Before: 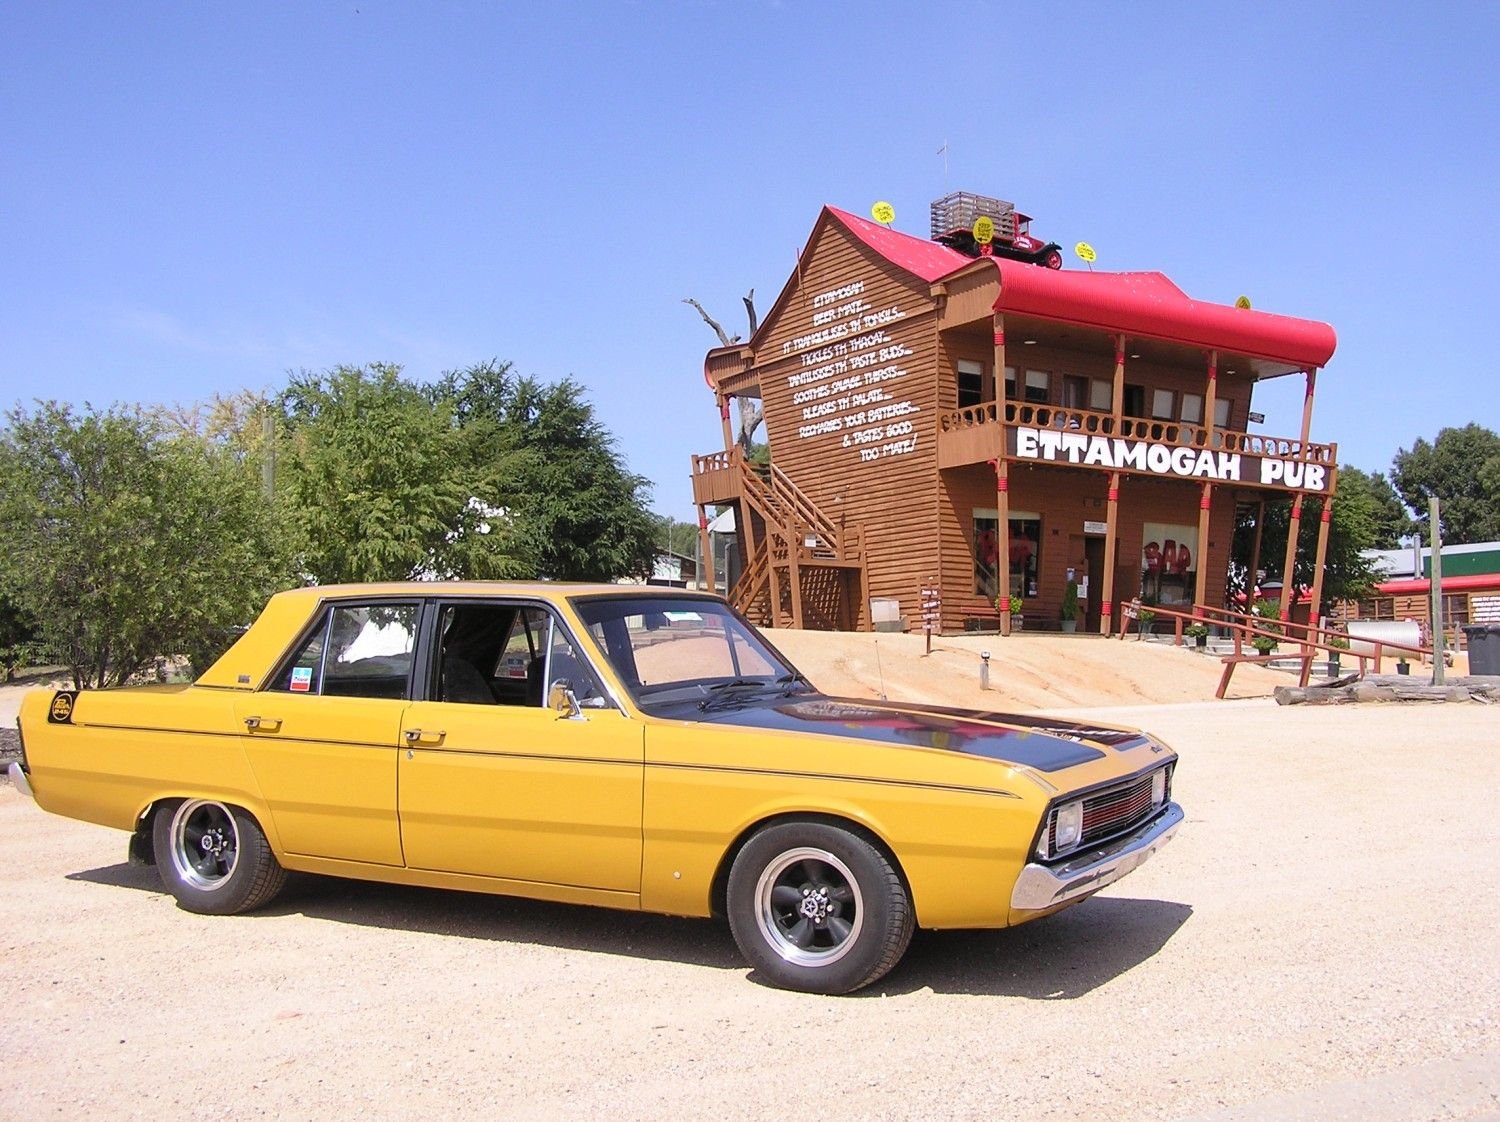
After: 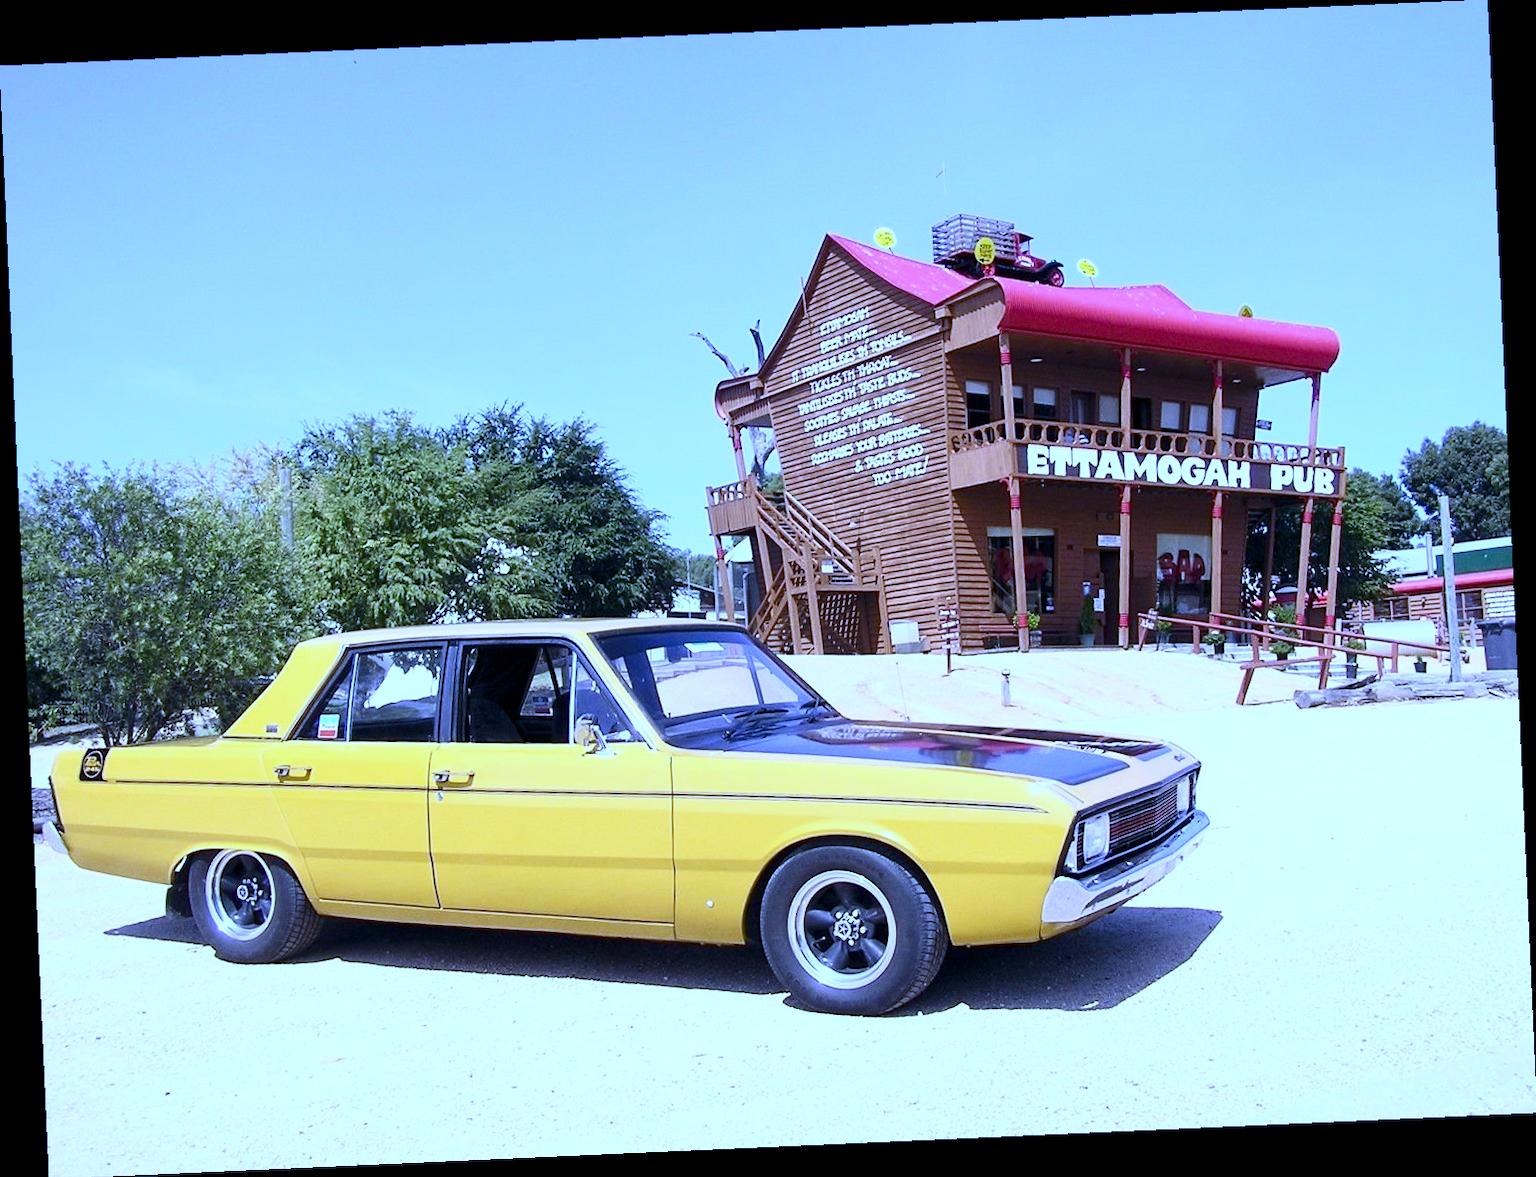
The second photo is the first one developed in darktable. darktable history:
contrast brightness saturation: contrast 0.22
white balance: red 0.766, blue 1.537
exposure: black level correction 0.003, exposure 0.383 EV, compensate highlight preservation false
rotate and perspective: rotation -2.56°, automatic cropping off
